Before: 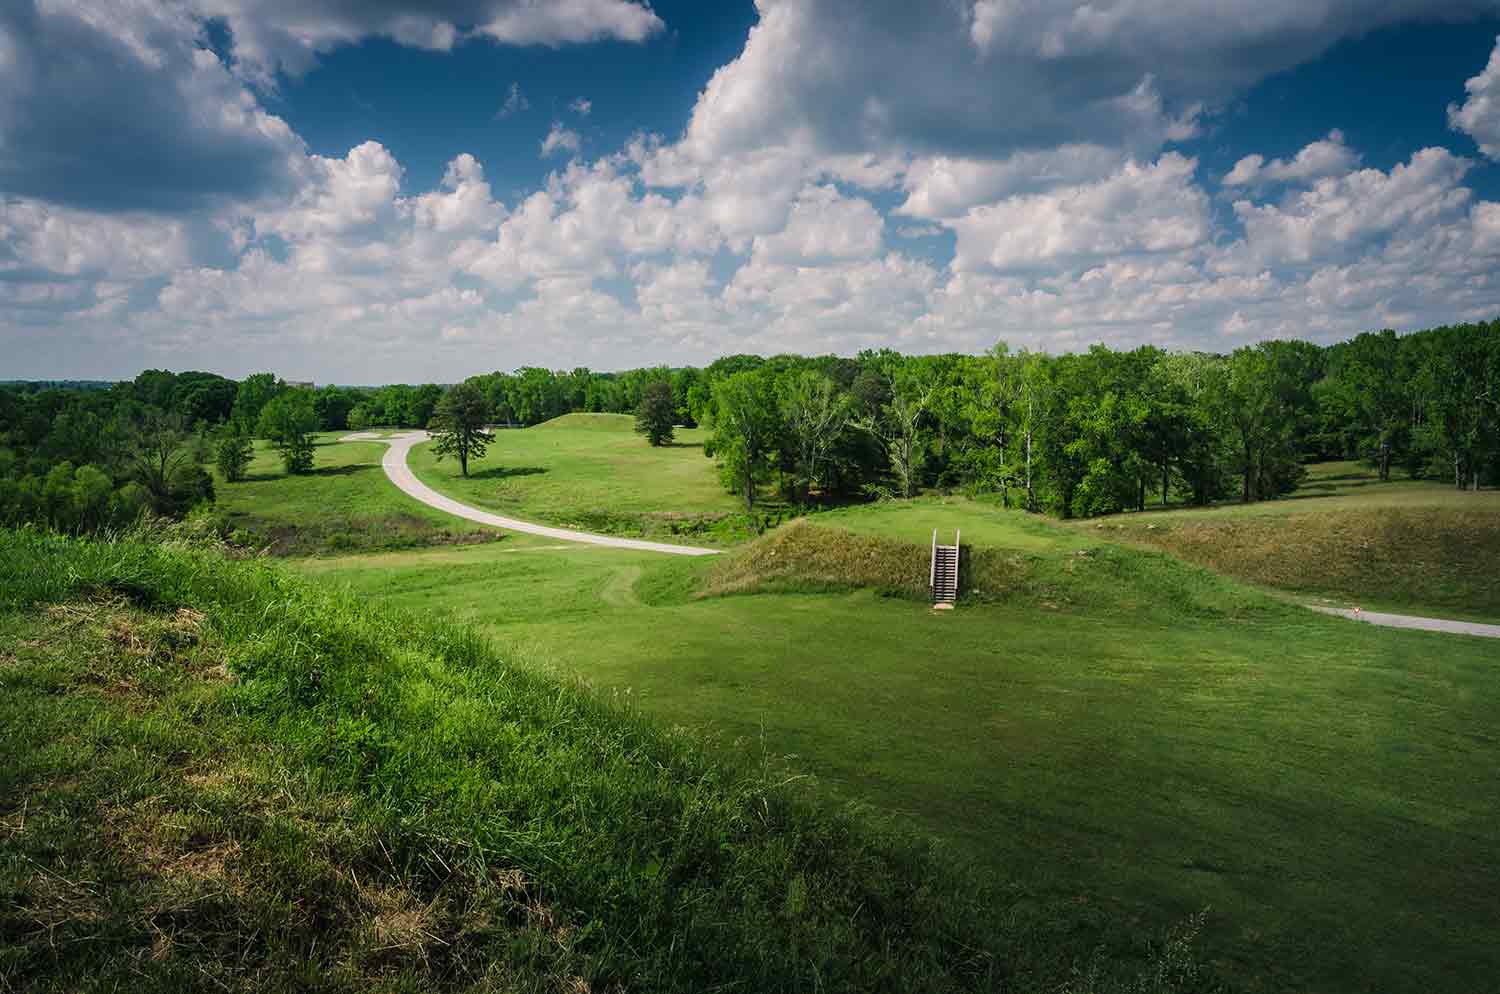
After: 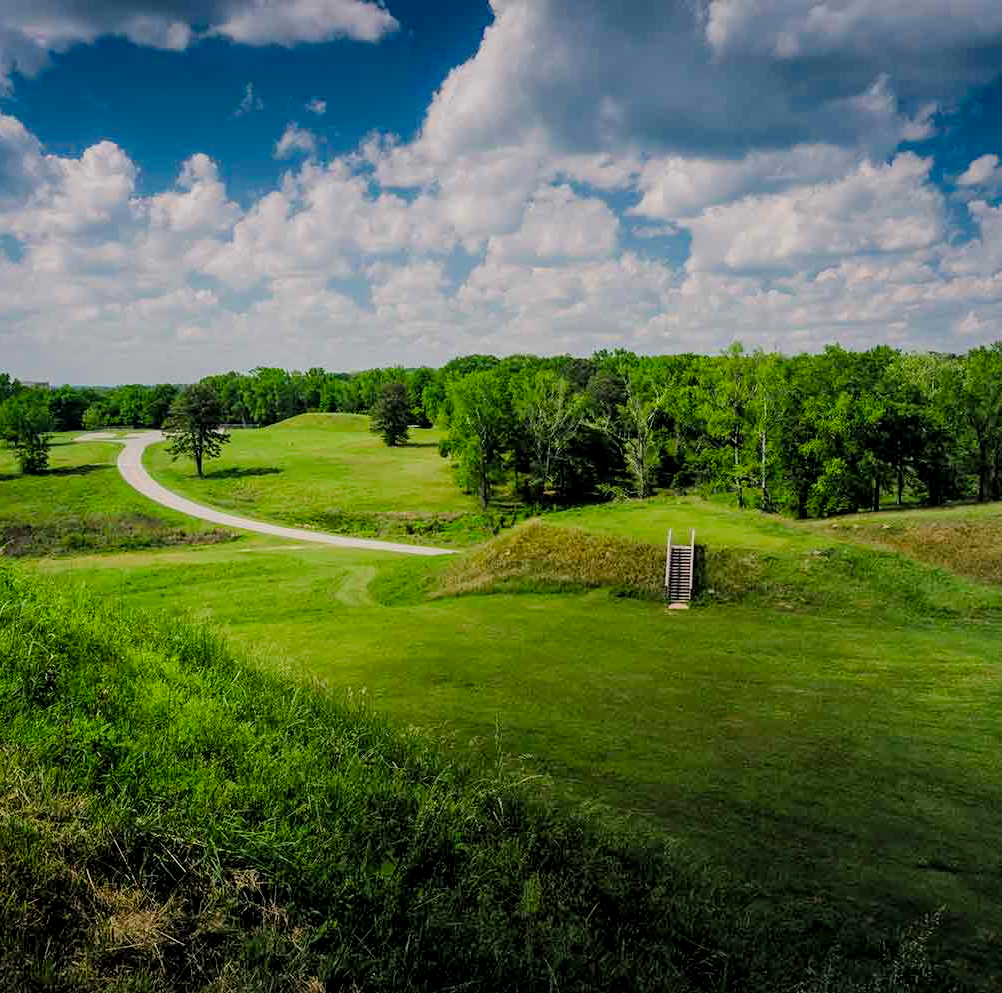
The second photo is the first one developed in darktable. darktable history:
exposure: black level correction -0.001, exposure 0.08 EV, compensate highlight preservation false
filmic rgb: black relative exposure -7.75 EV, white relative exposure 4.4 EV, threshold 3 EV, hardness 3.76, latitude 38.11%, contrast 0.966, highlights saturation mix 10%, shadows ↔ highlights balance 4.59%, color science v4 (2020), enable highlight reconstruction true
crop and rotate: left 17.732%, right 15.423%
local contrast: highlights 100%, shadows 100%, detail 120%, midtone range 0.2
